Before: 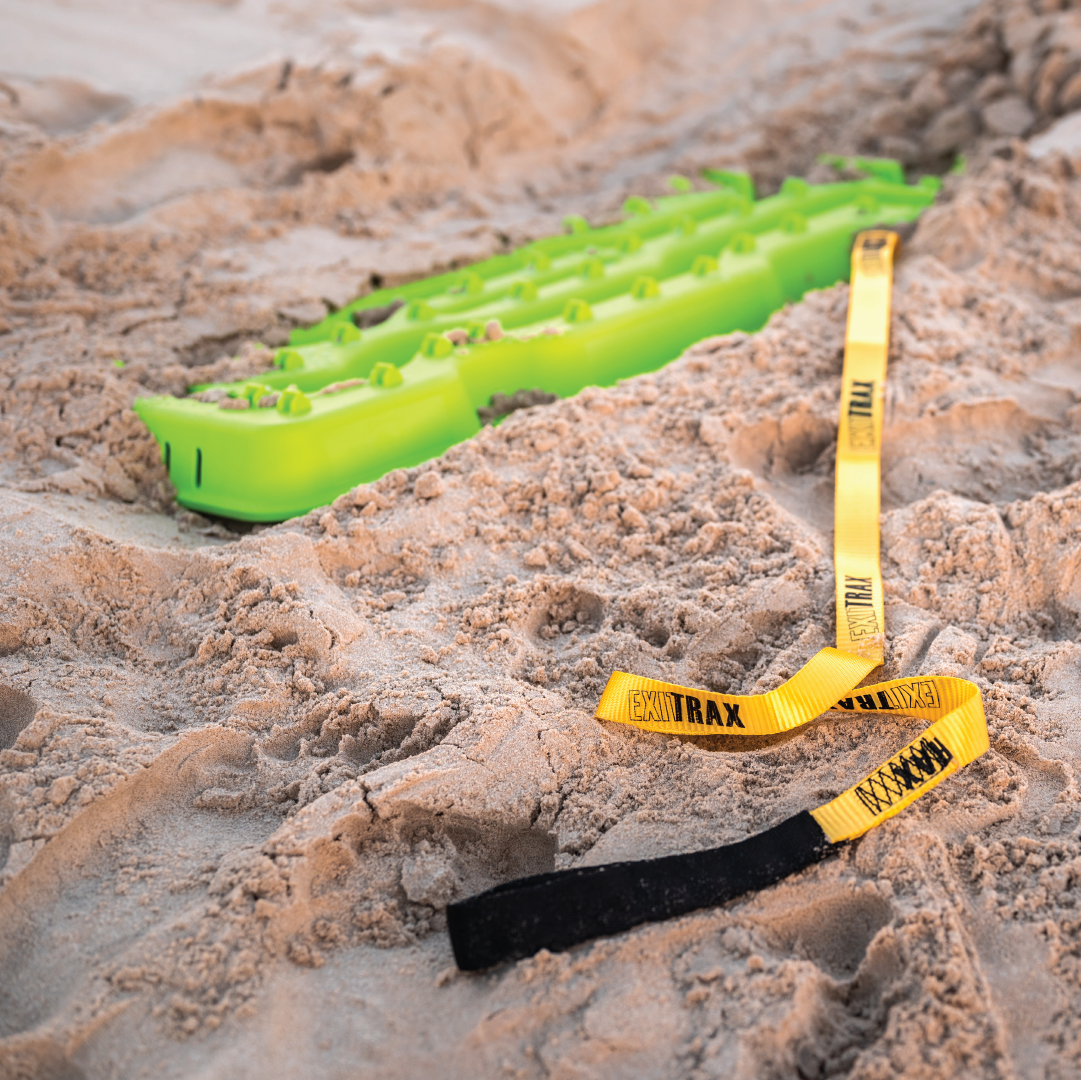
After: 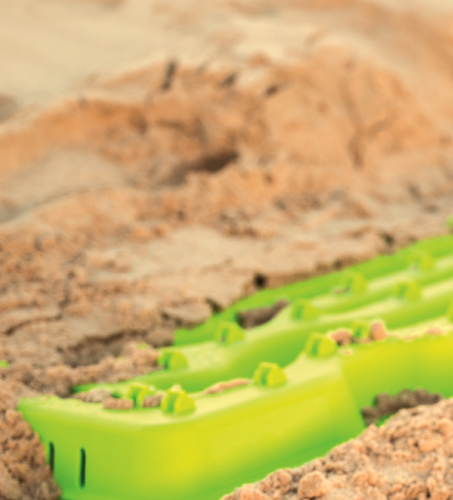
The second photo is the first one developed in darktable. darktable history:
crop and rotate: left 10.817%, top 0.062%, right 47.194%, bottom 53.626%
white balance: red 1.08, blue 0.791
